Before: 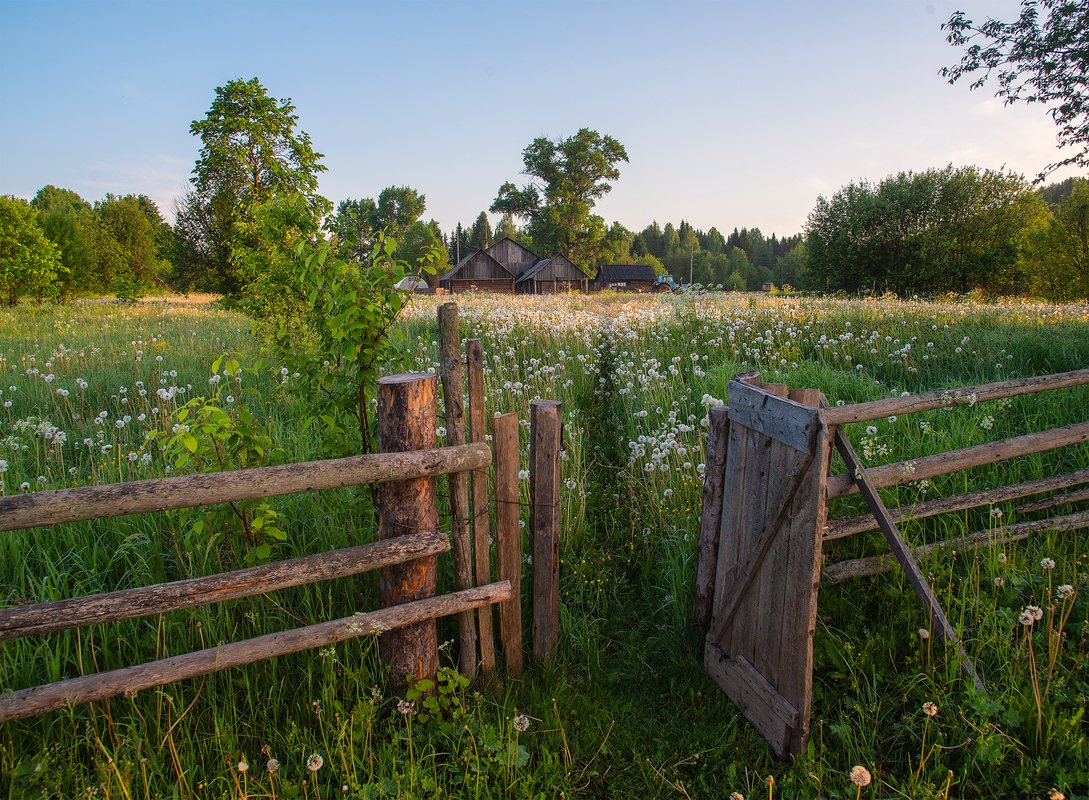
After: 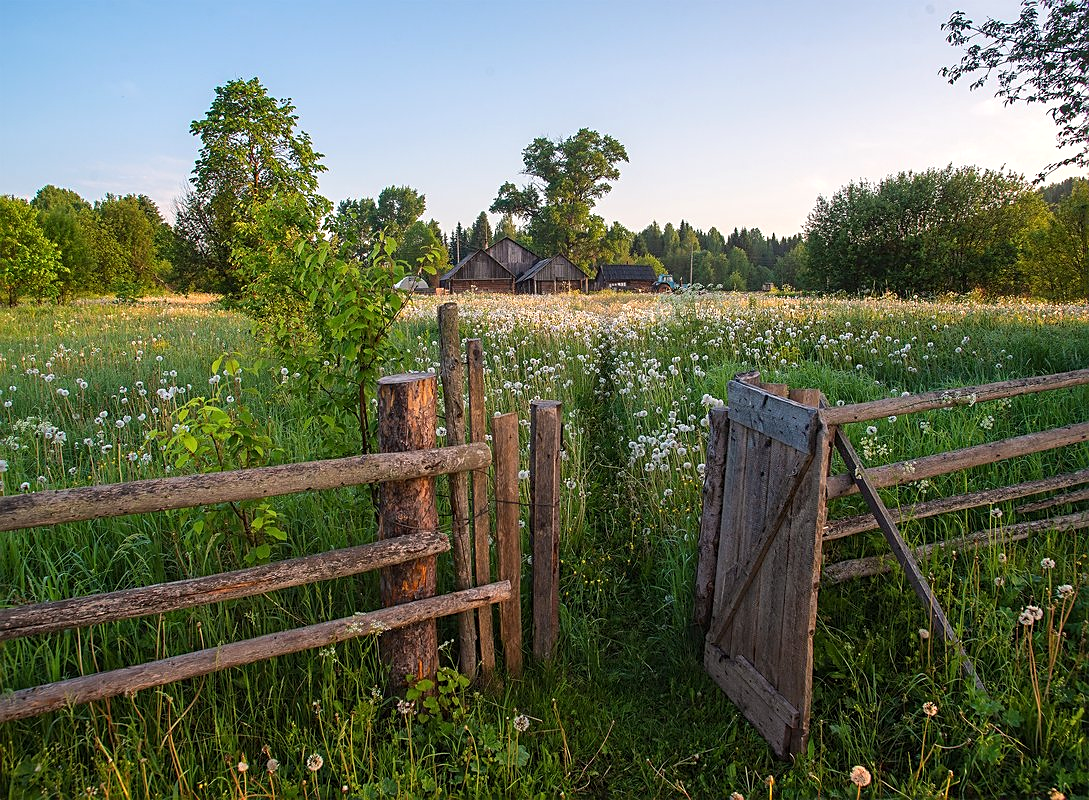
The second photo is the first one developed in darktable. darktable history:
exposure: exposure 0.203 EV, compensate highlight preservation false
sharpen: on, module defaults
